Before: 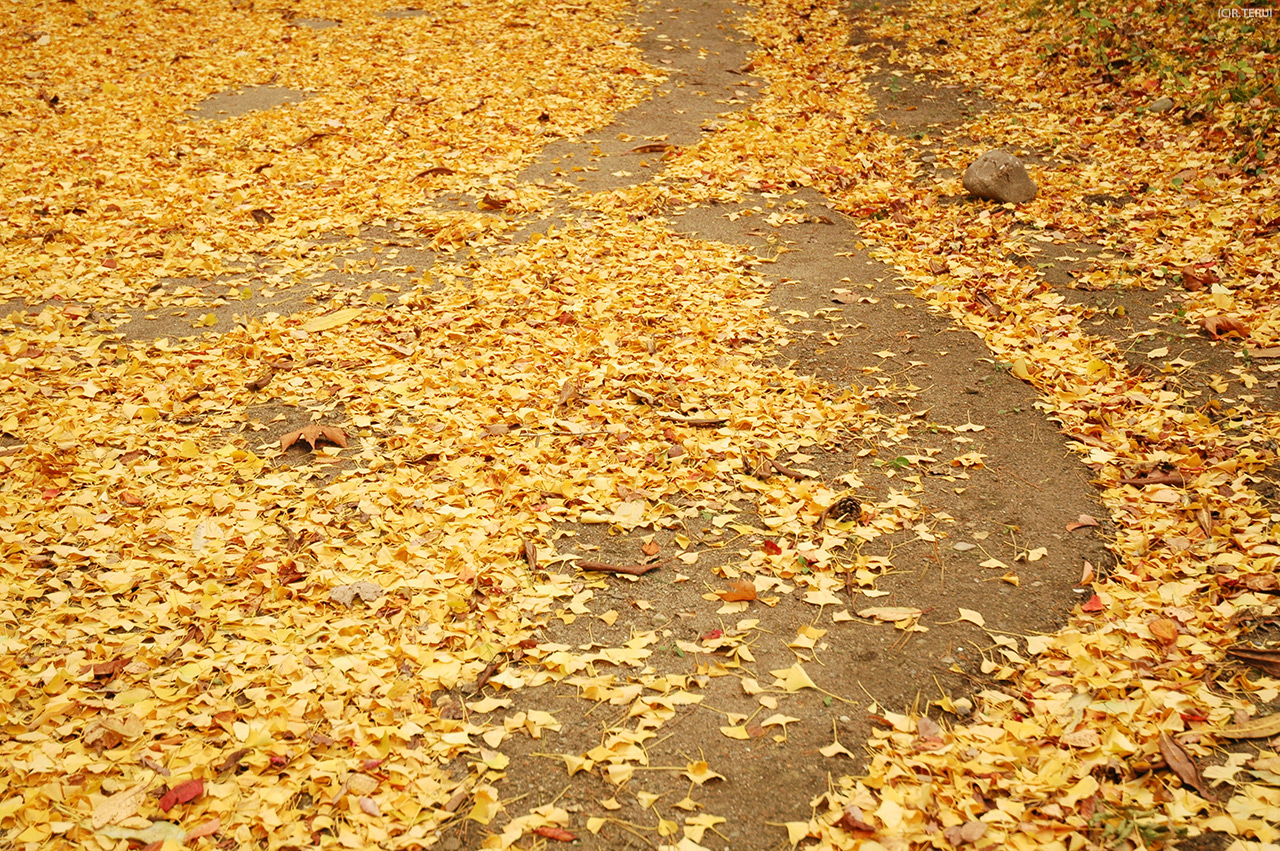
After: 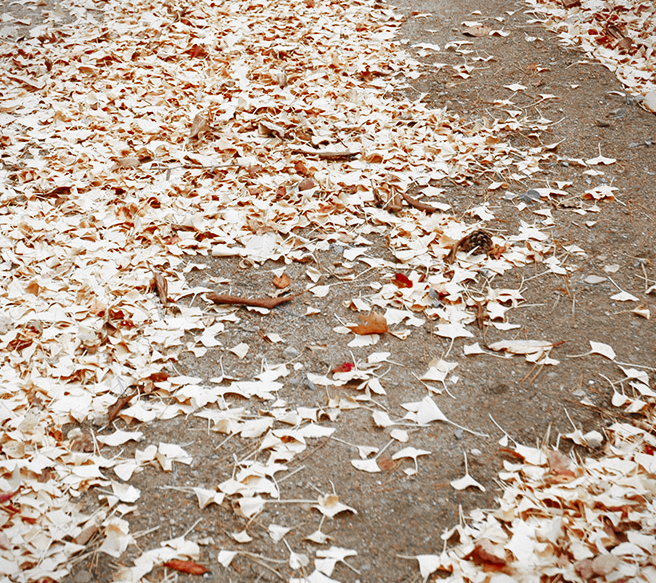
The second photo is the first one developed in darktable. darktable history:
vignetting: fall-off start 100.89%, fall-off radius 65.15%, brightness -0.404, saturation -0.312, automatic ratio true, unbound false
crop and rotate: left 28.829%, top 31.377%, right 19.853%
color zones: curves: ch0 [(0, 0.497) (0.096, 0.361) (0.221, 0.538) (0.429, 0.5) (0.571, 0.5) (0.714, 0.5) (0.857, 0.5) (1, 0.497)]; ch1 [(0, 0.5) (0.143, 0.5) (0.257, -0.002) (0.429, 0.04) (0.571, -0.001) (0.714, -0.015) (0.857, 0.024) (1, 0.5)]
color calibration: x 0.372, y 0.386, temperature 4284.6 K
color correction: highlights a* -0.072, highlights b* -5.65, shadows a* -0.139, shadows b* -0.077
